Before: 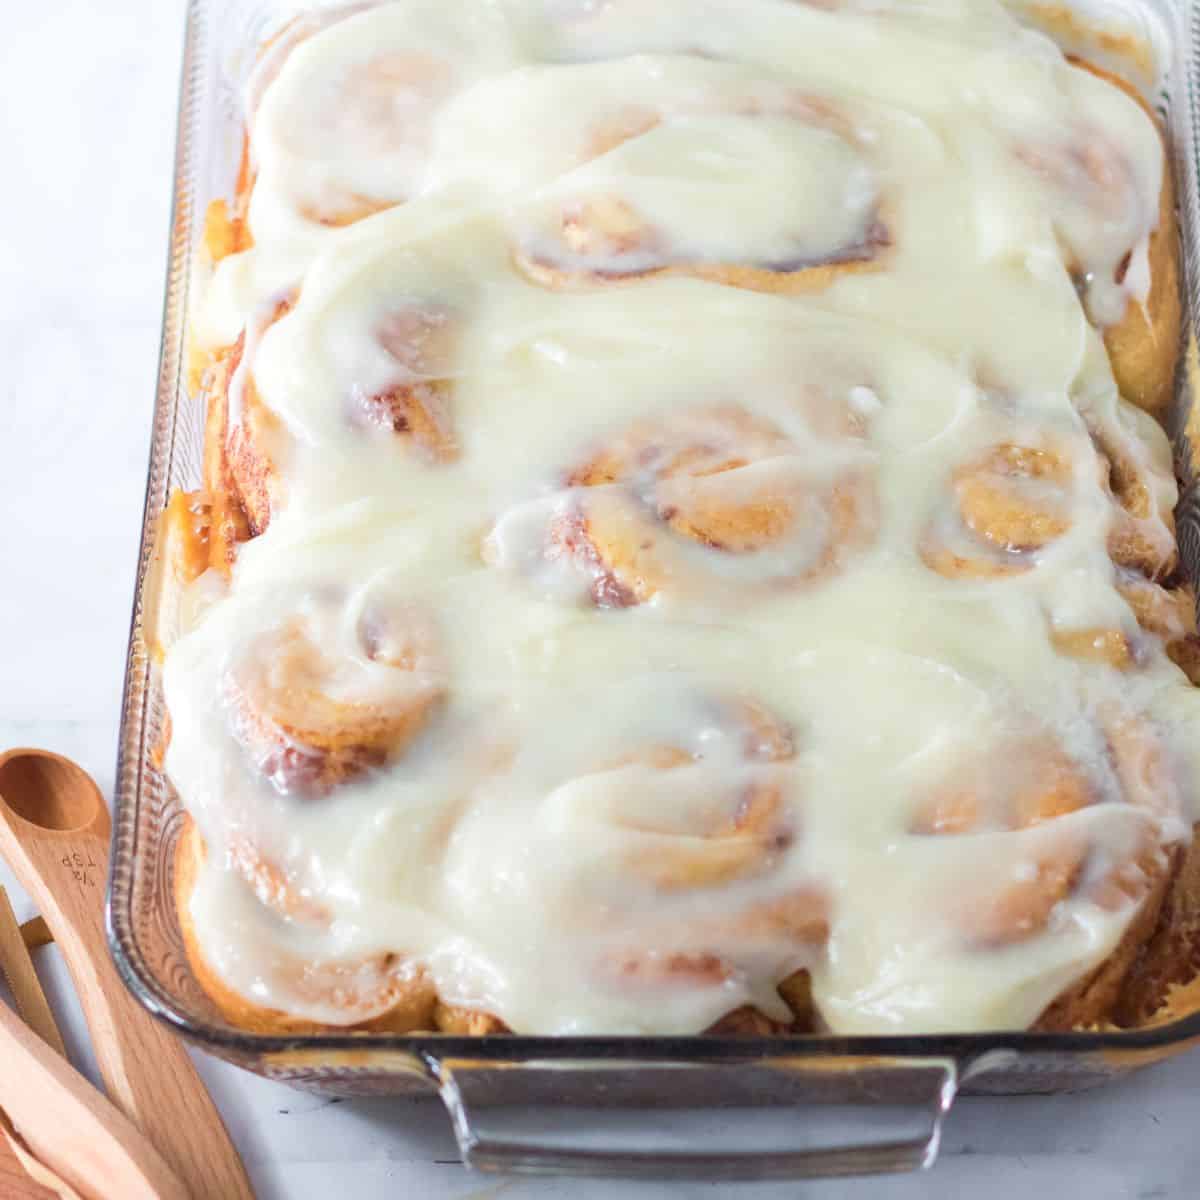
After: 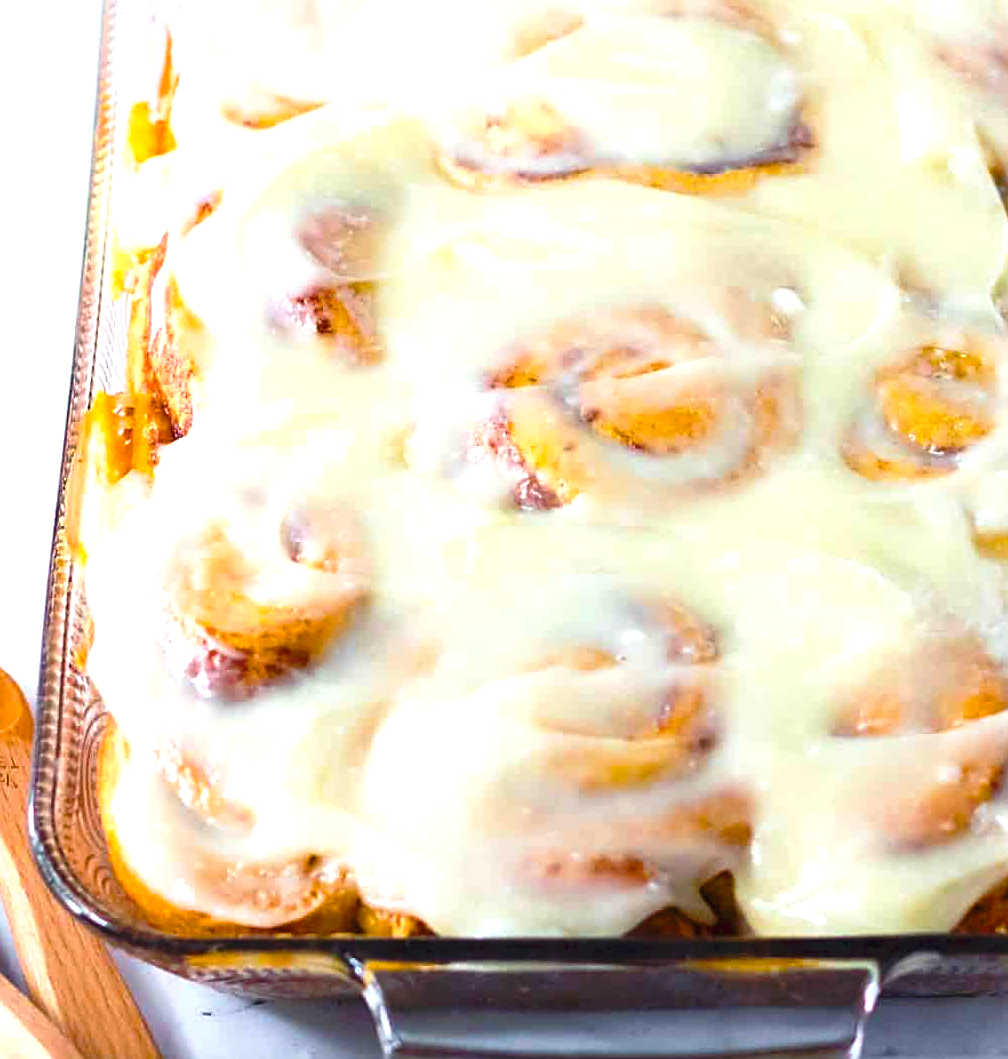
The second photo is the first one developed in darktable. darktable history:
tone curve: curves: ch0 [(0, 0) (0.003, 0.026) (0.011, 0.024) (0.025, 0.022) (0.044, 0.031) (0.069, 0.067) (0.1, 0.094) (0.136, 0.102) (0.177, 0.14) (0.224, 0.189) (0.277, 0.238) (0.335, 0.325) (0.399, 0.379) (0.468, 0.453) (0.543, 0.528) (0.623, 0.609) (0.709, 0.695) (0.801, 0.793) (0.898, 0.898) (1, 1)], preserve colors none
sharpen: on, module defaults
crop: left 6.446%, top 8.188%, right 9.538%, bottom 3.548%
color balance rgb: linear chroma grading › global chroma 9%, perceptual saturation grading › global saturation 36%, perceptual saturation grading › shadows 35%, perceptual brilliance grading › global brilliance 15%, perceptual brilliance grading › shadows -35%, global vibrance 15%
